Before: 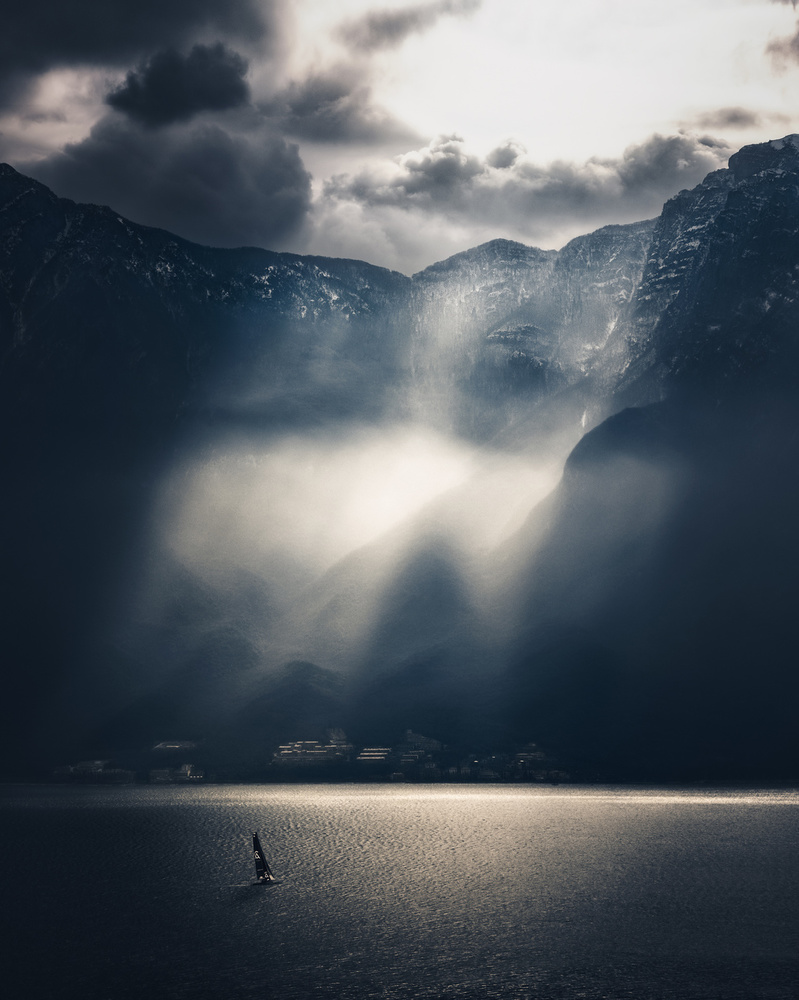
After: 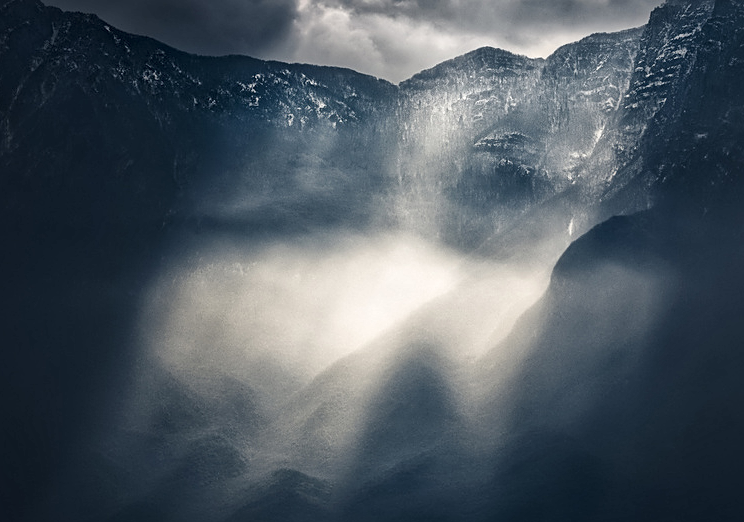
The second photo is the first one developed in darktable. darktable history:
crop: left 1.744%, top 19.225%, right 5.069%, bottom 28.357%
local contrast: mode bilateral grid, contrast 20, coarseness 19, detail 163%, midtone range 0.2
sharpen: on, module defaults
